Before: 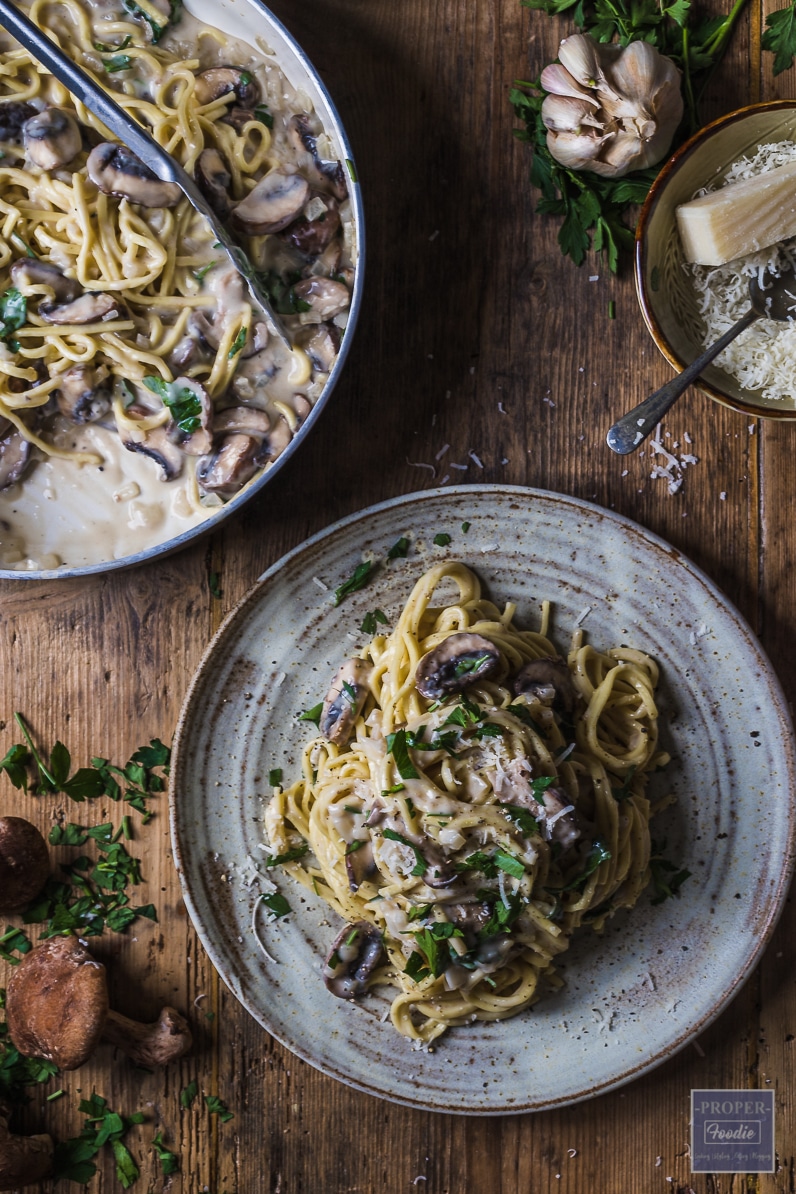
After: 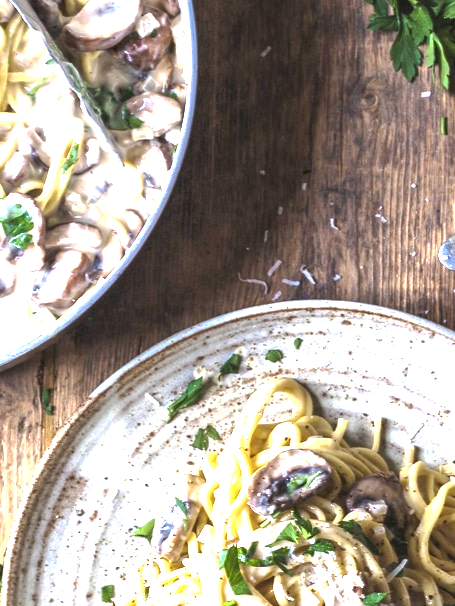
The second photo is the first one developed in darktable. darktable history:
crop: left 21.144%, top 15.447%, right 21.575%, bottom 33.733%
exposure: black level correction 0, exposure 2.34 EV, compensate highlight preservation false
base curve: curves: ch0 [(0, 0) (0.262, 0.32) (0.722, 0.705) (1, 1)], preserve colors none
